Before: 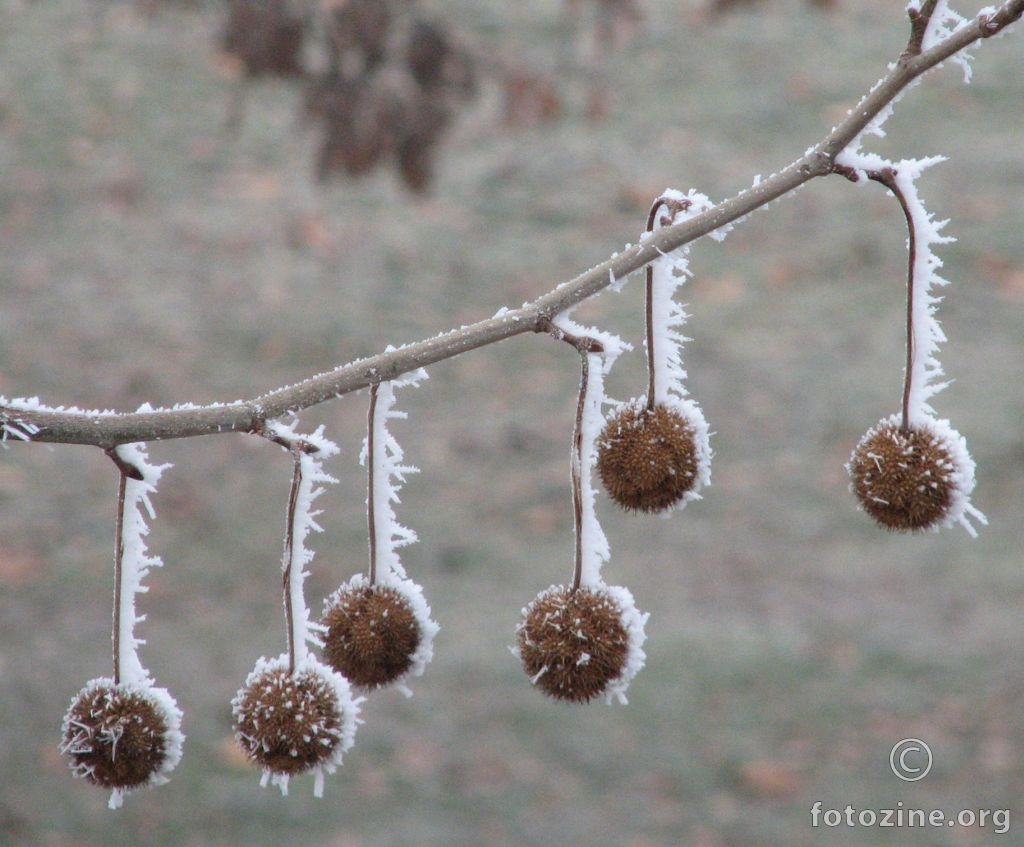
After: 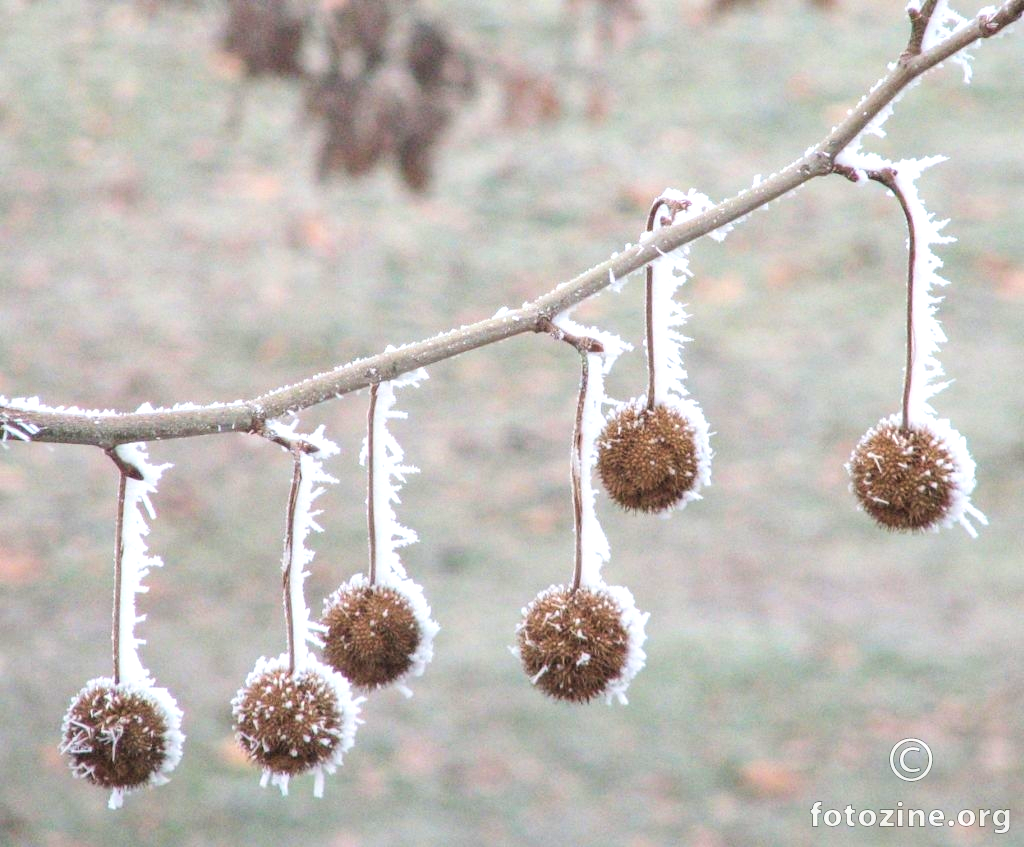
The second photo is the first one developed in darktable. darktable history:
exposure: black level correction -0.002, exposure 0.53 EV, compensate highlight preservation false
velvia: on, module defaults
contrast brightness saturation: contrast 0.143, brightness 0.211
local contrast: on, module defaults
